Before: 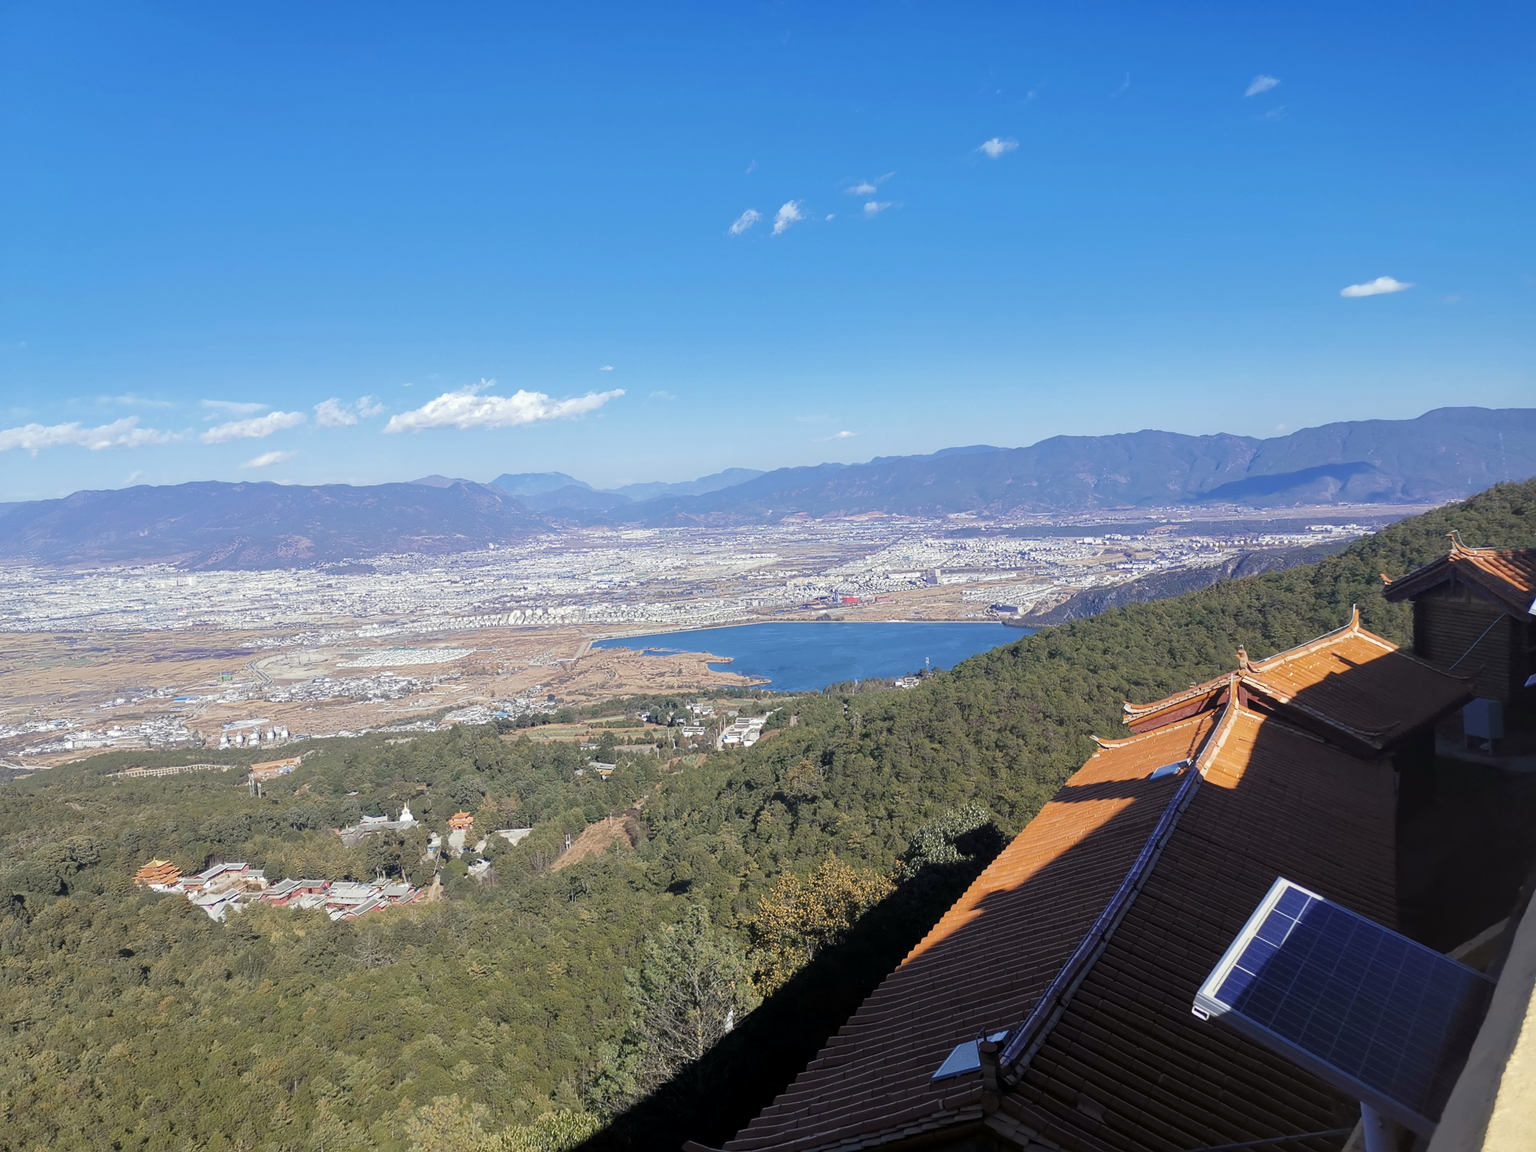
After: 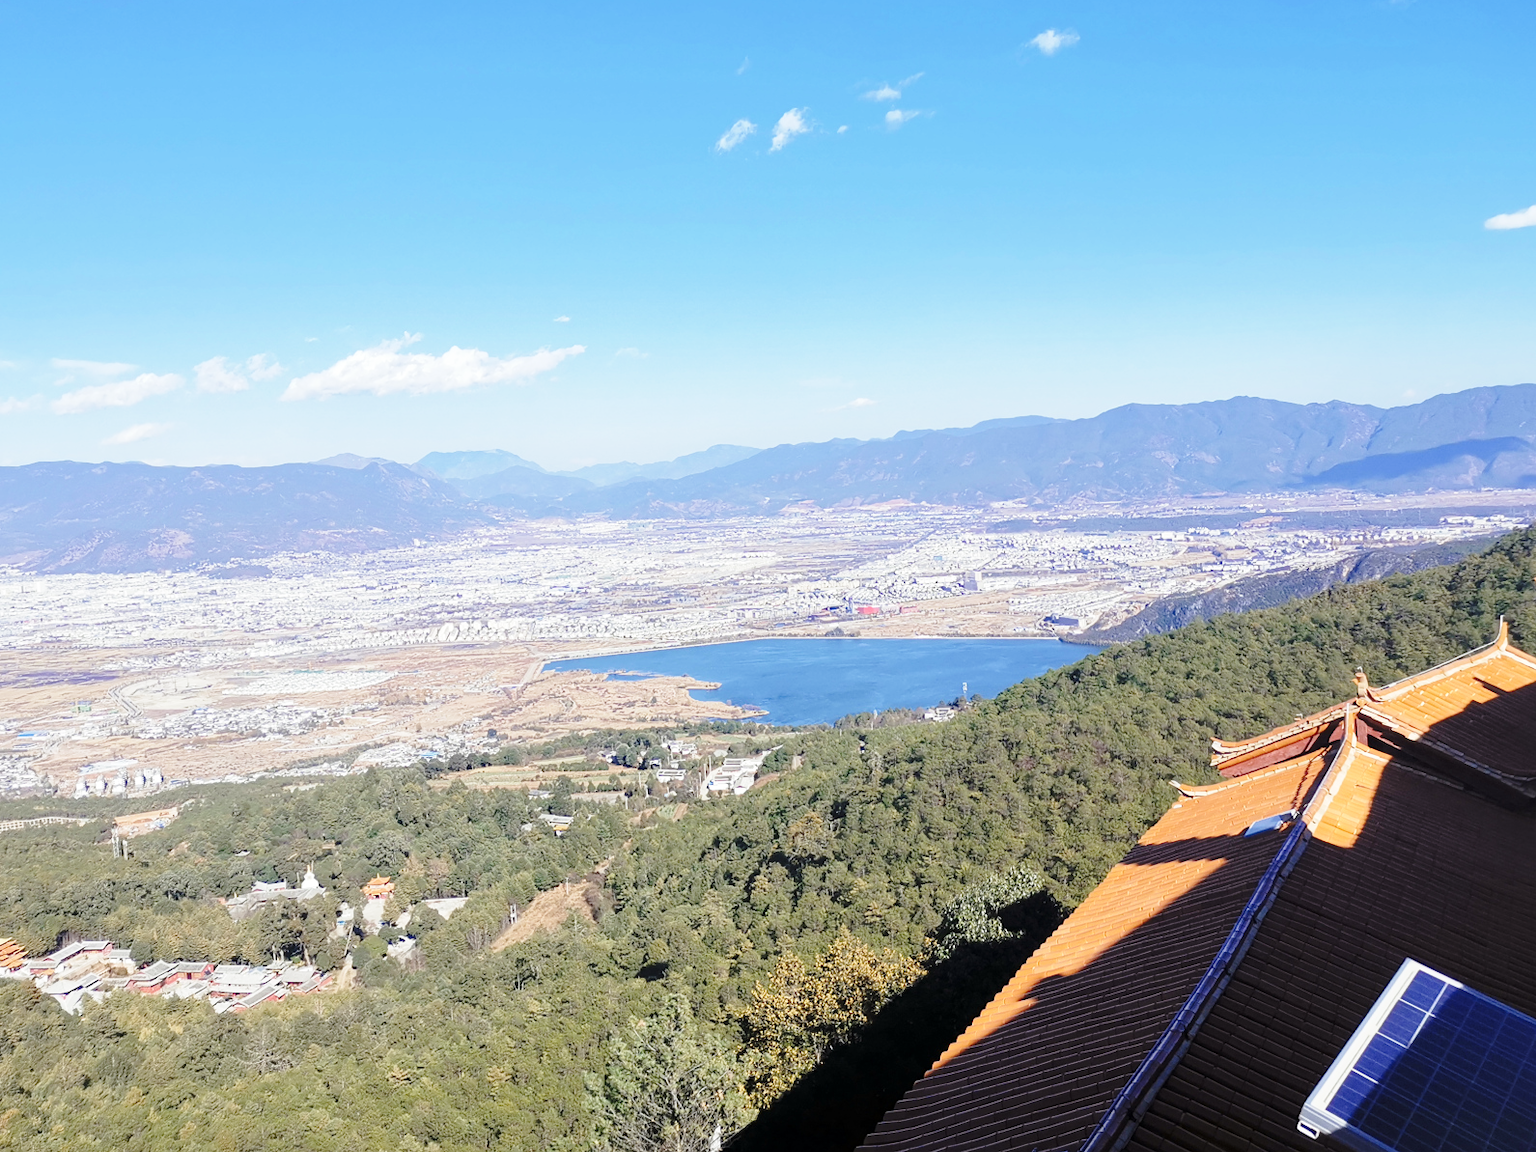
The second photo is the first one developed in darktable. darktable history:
base curve: curves: ch0 [(0, 0) (0.028, 0.03) (0.121, 0.232) (0.46, 0.748) (0.859, 0.968) (1, 1)], preserve colors none
crop and rotate: left 10.407%, top 9.982%, right 10.025%, bottom 10.386%
